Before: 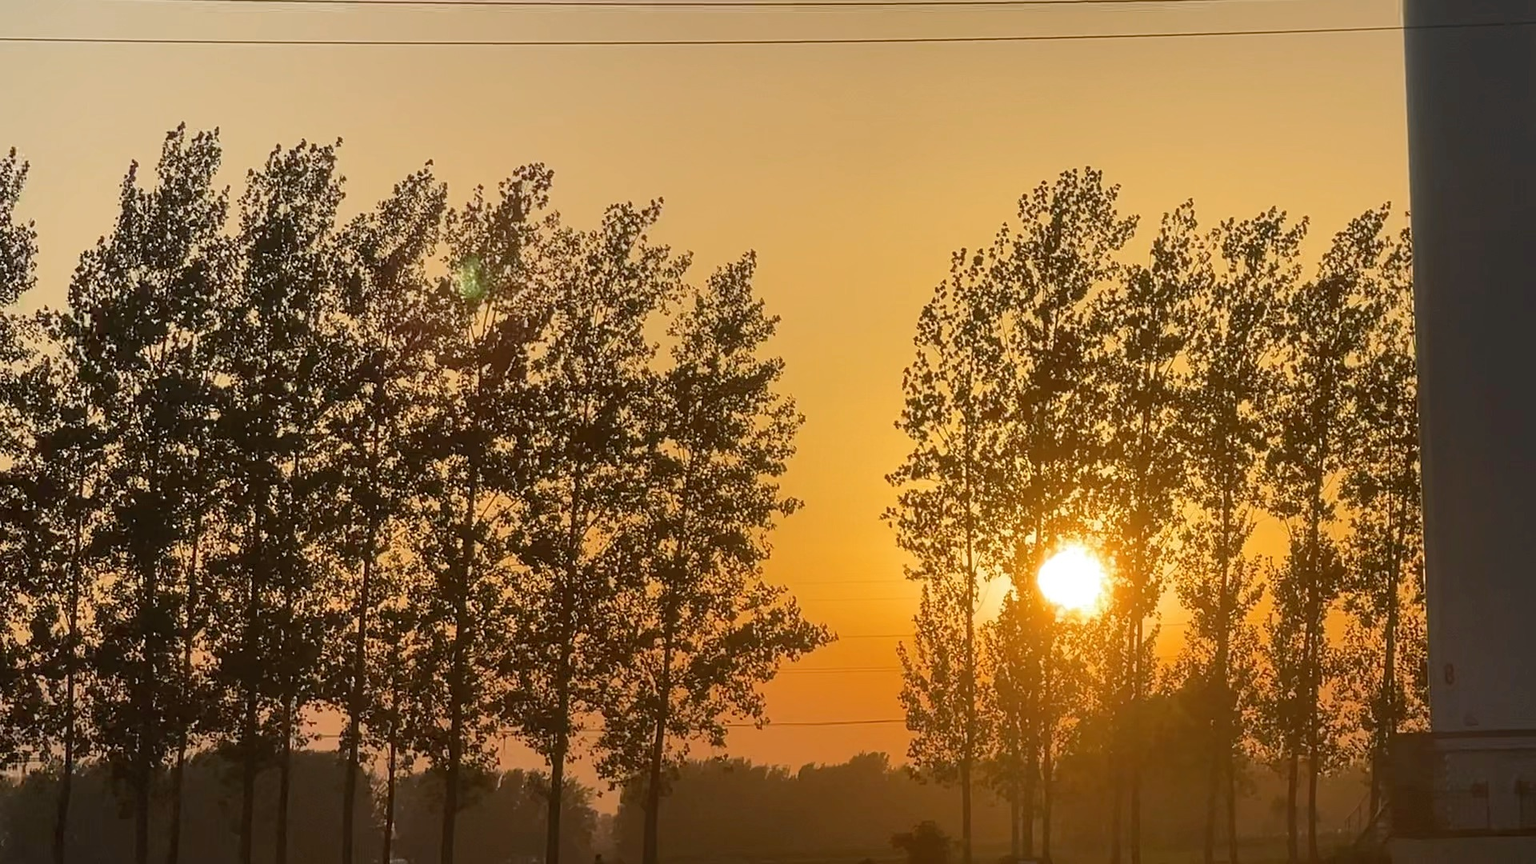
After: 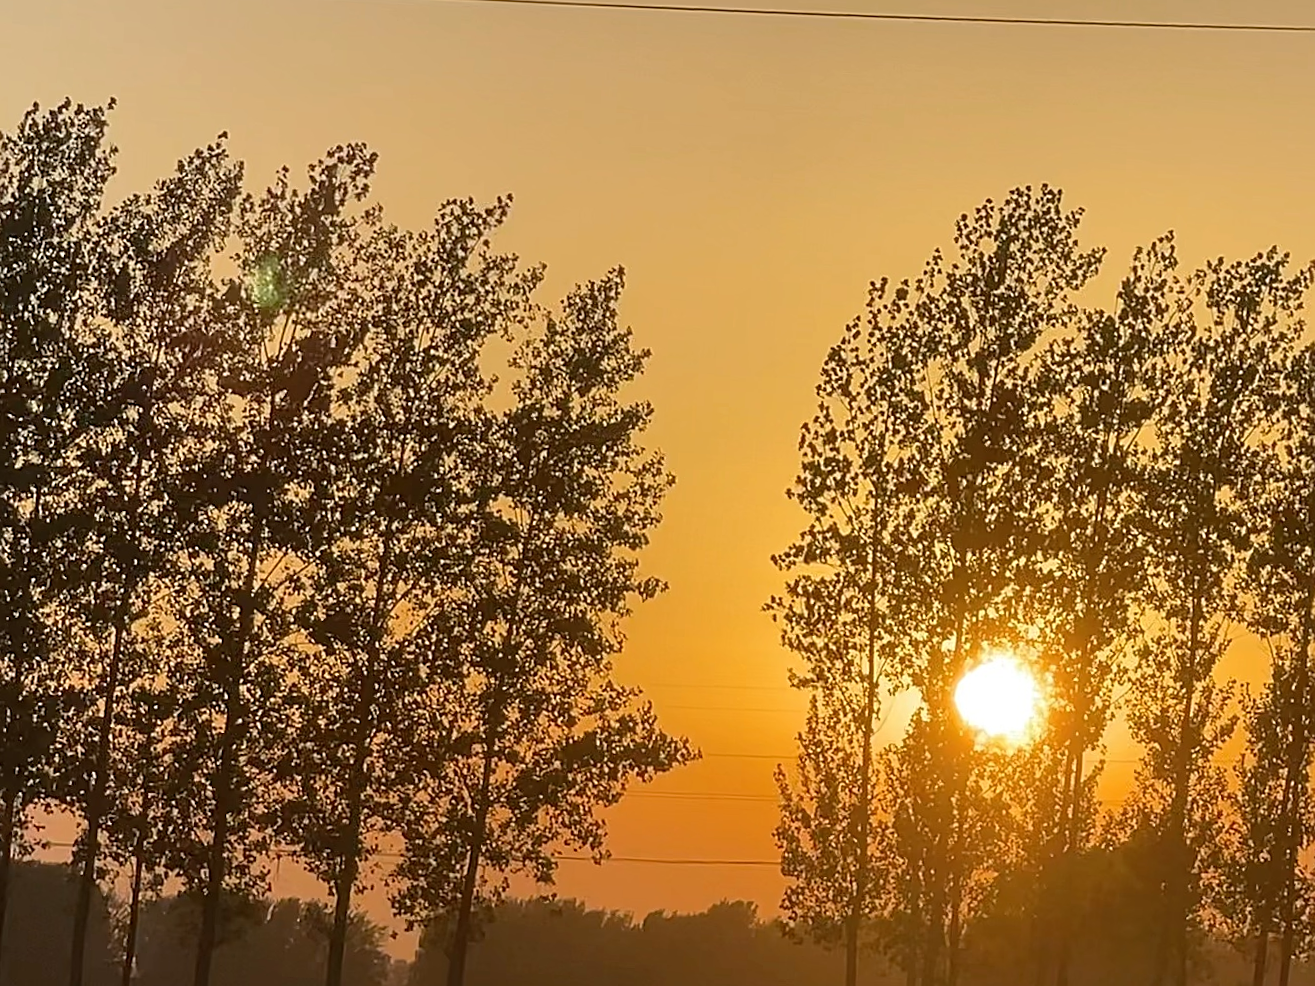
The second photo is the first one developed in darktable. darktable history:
crop and rotate: angle -3.04°, left 14.275%, top 0.044%, right 10.823%, bottom 0.081%
sharpen: on, module defaults
